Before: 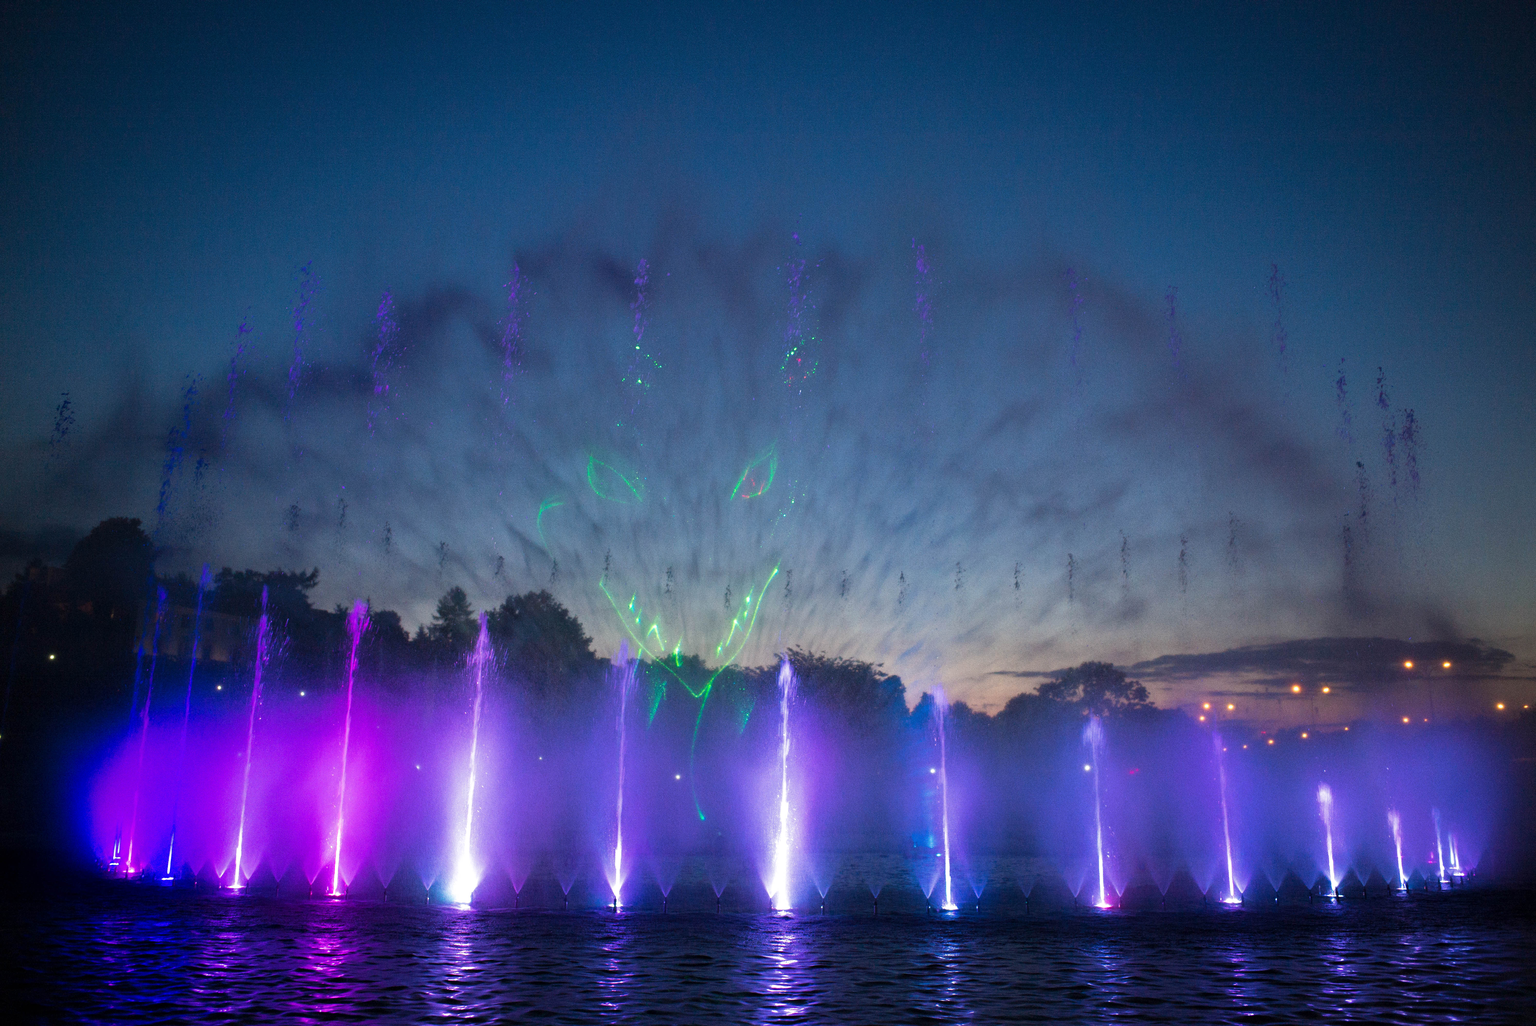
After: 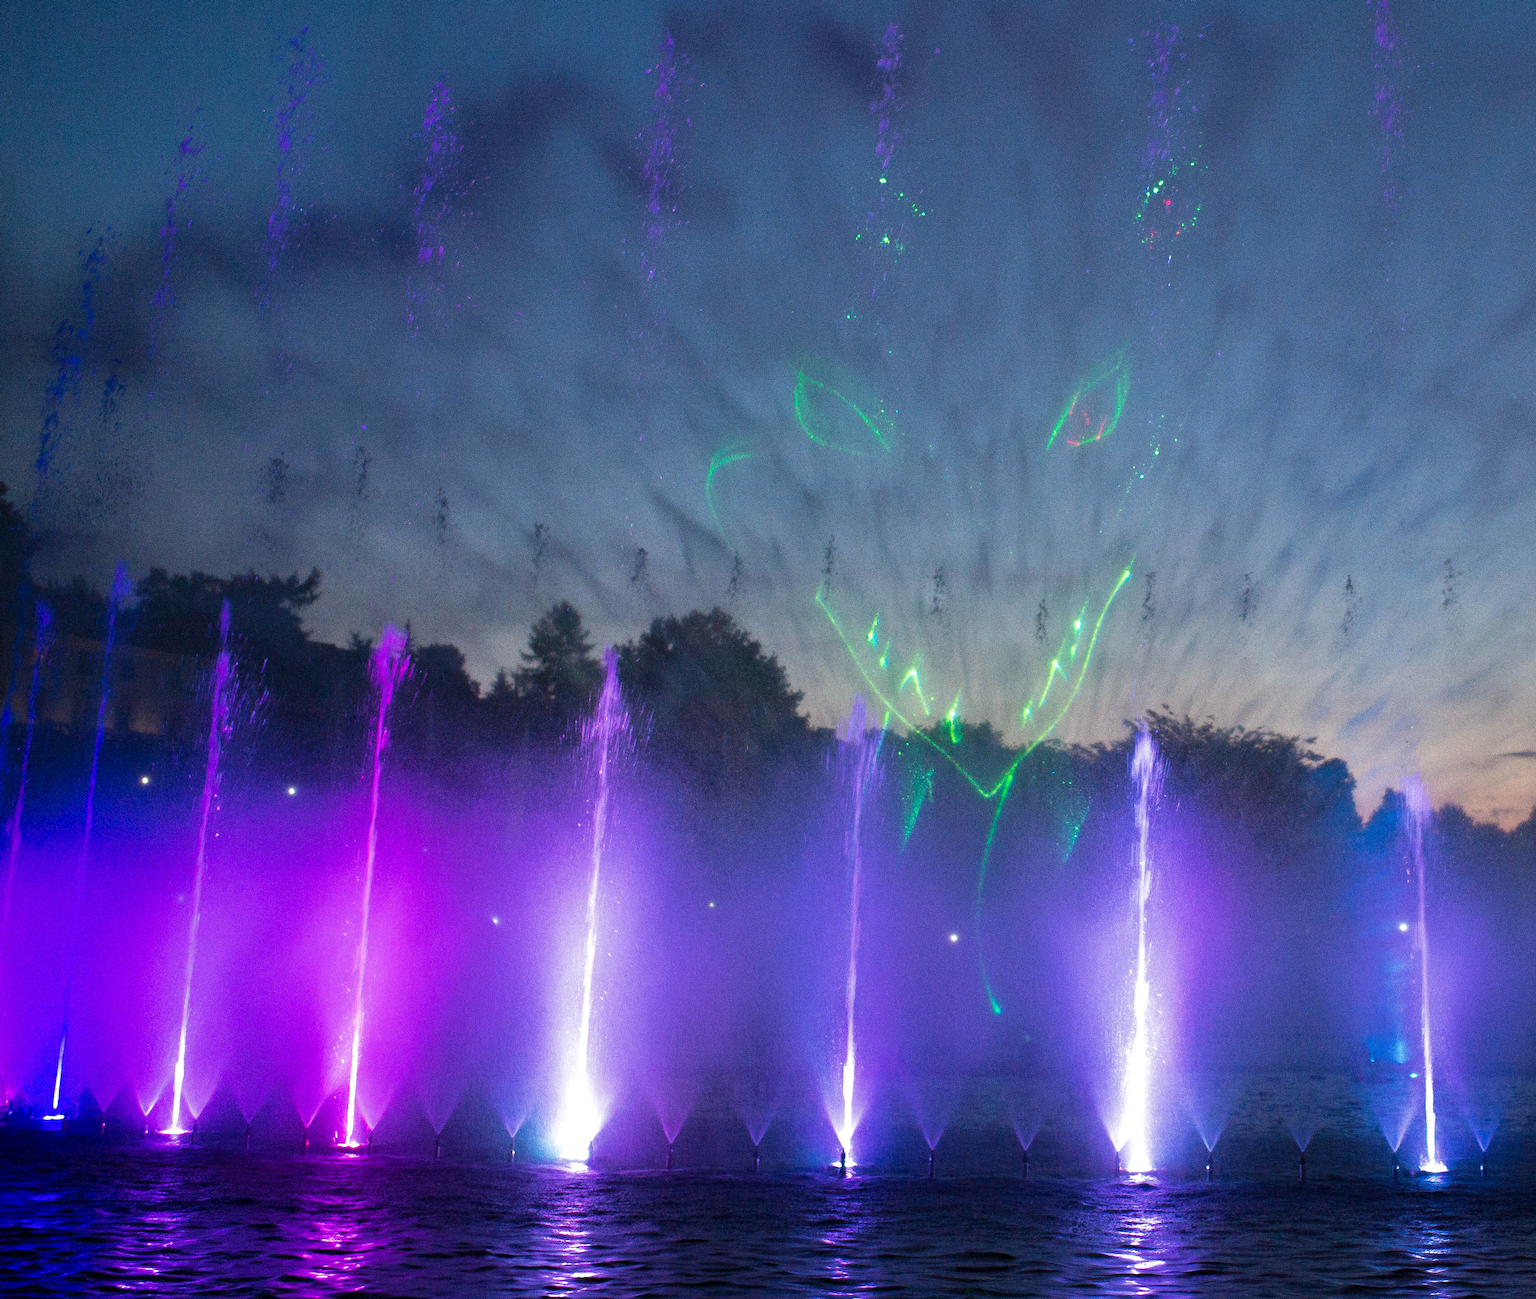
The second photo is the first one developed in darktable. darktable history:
crop: left 8.943%, top 23.941%, right 34.361%, bottom 4.244%
